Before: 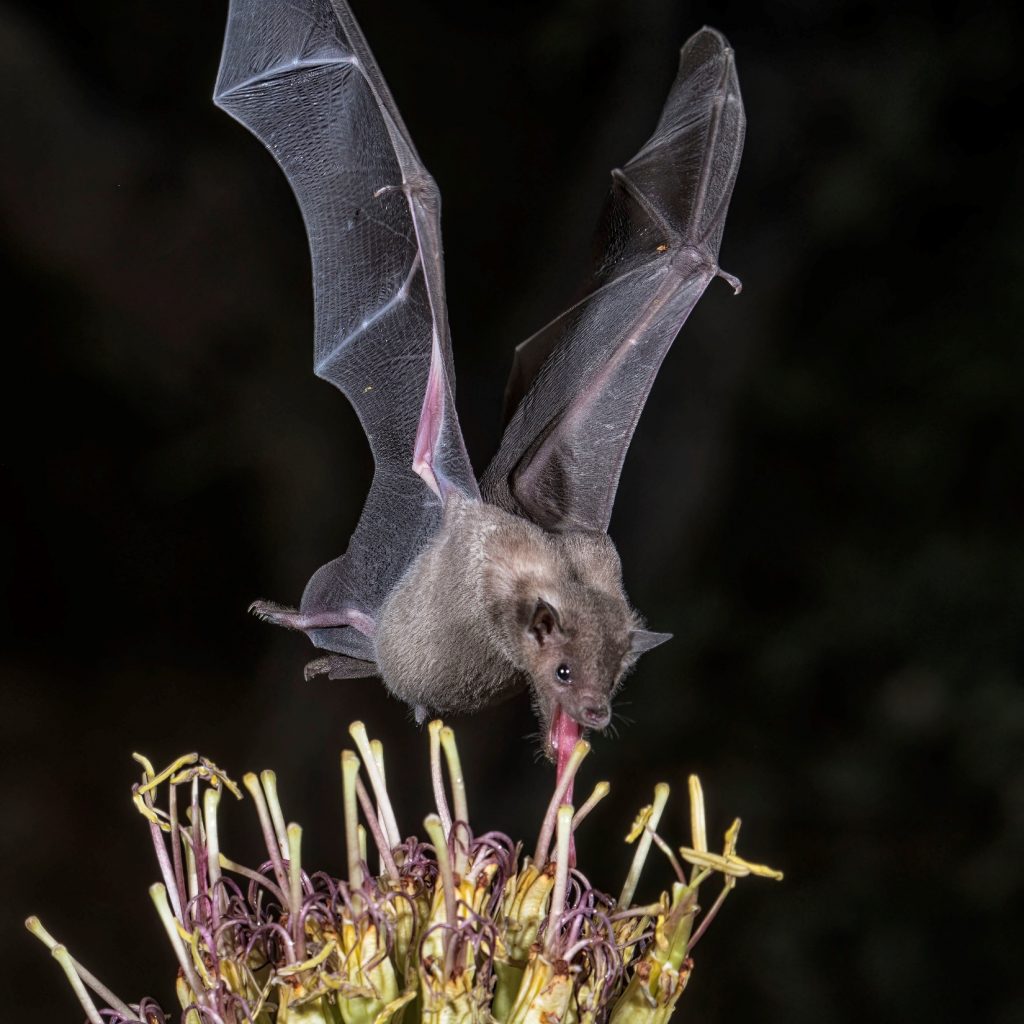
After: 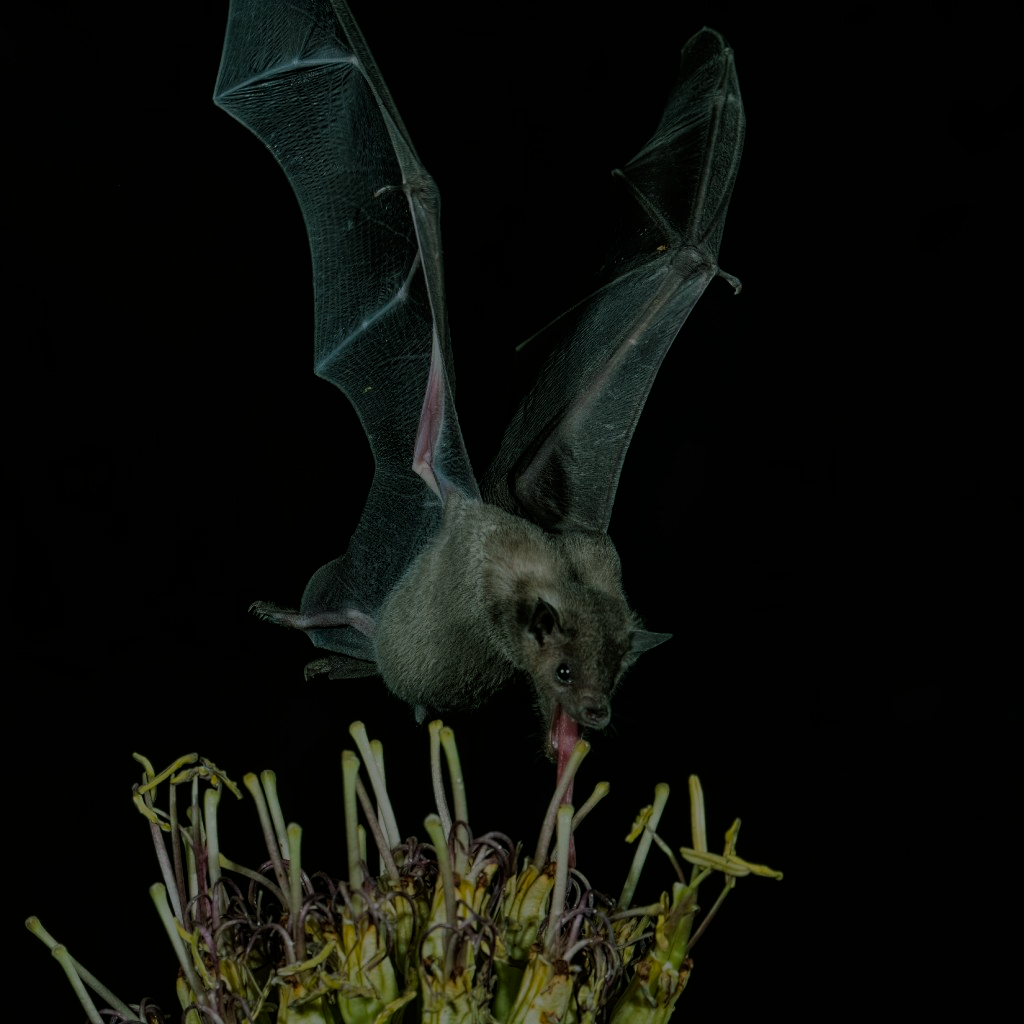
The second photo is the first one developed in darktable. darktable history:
color balance rgb: shadows lift › chroma 11.525%, shadows lift › hue 134.02°, perceptual saturation grading › global saturation 9.897%, global vibrance 20%
exposure: exposure -2.082 EV, compensate highlight preservation false
filmic rgb: black relative exposure -7.65 EV, white relative exposure 4.56 EV, hardness 3.61, contrast 0.987
